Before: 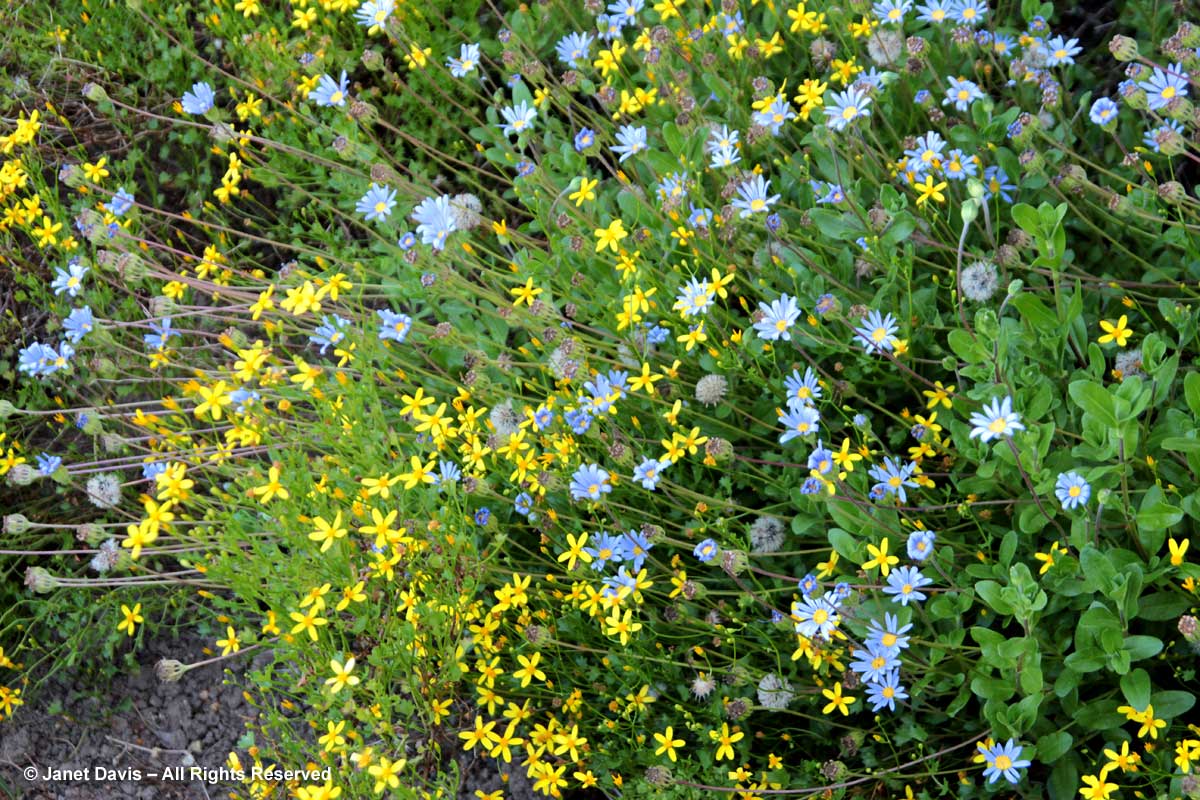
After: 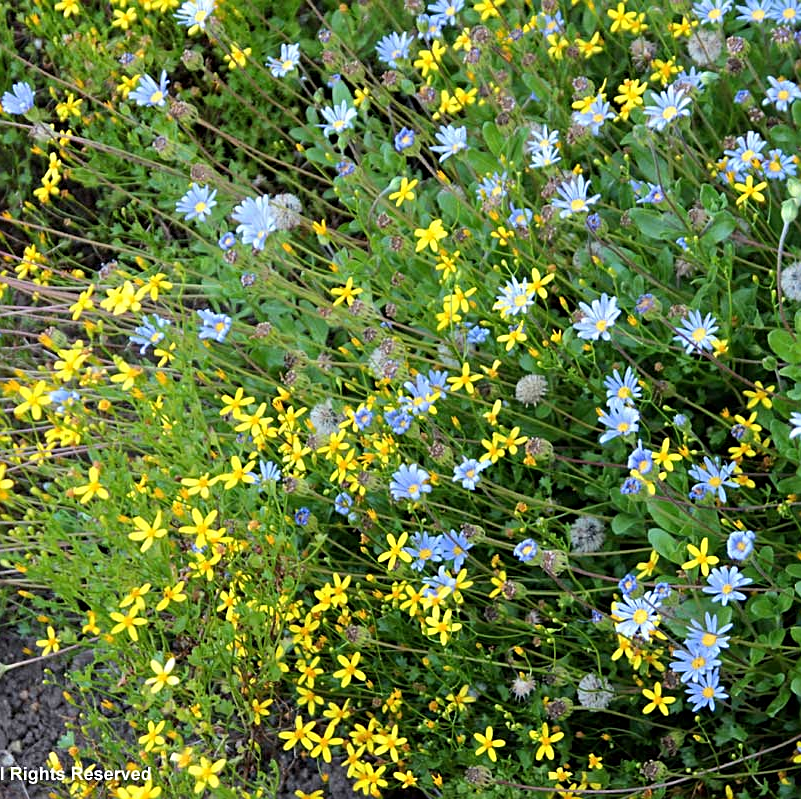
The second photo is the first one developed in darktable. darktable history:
crop and rotate: left 15.044%, right 18.126%
sharpen: on, module defaults
